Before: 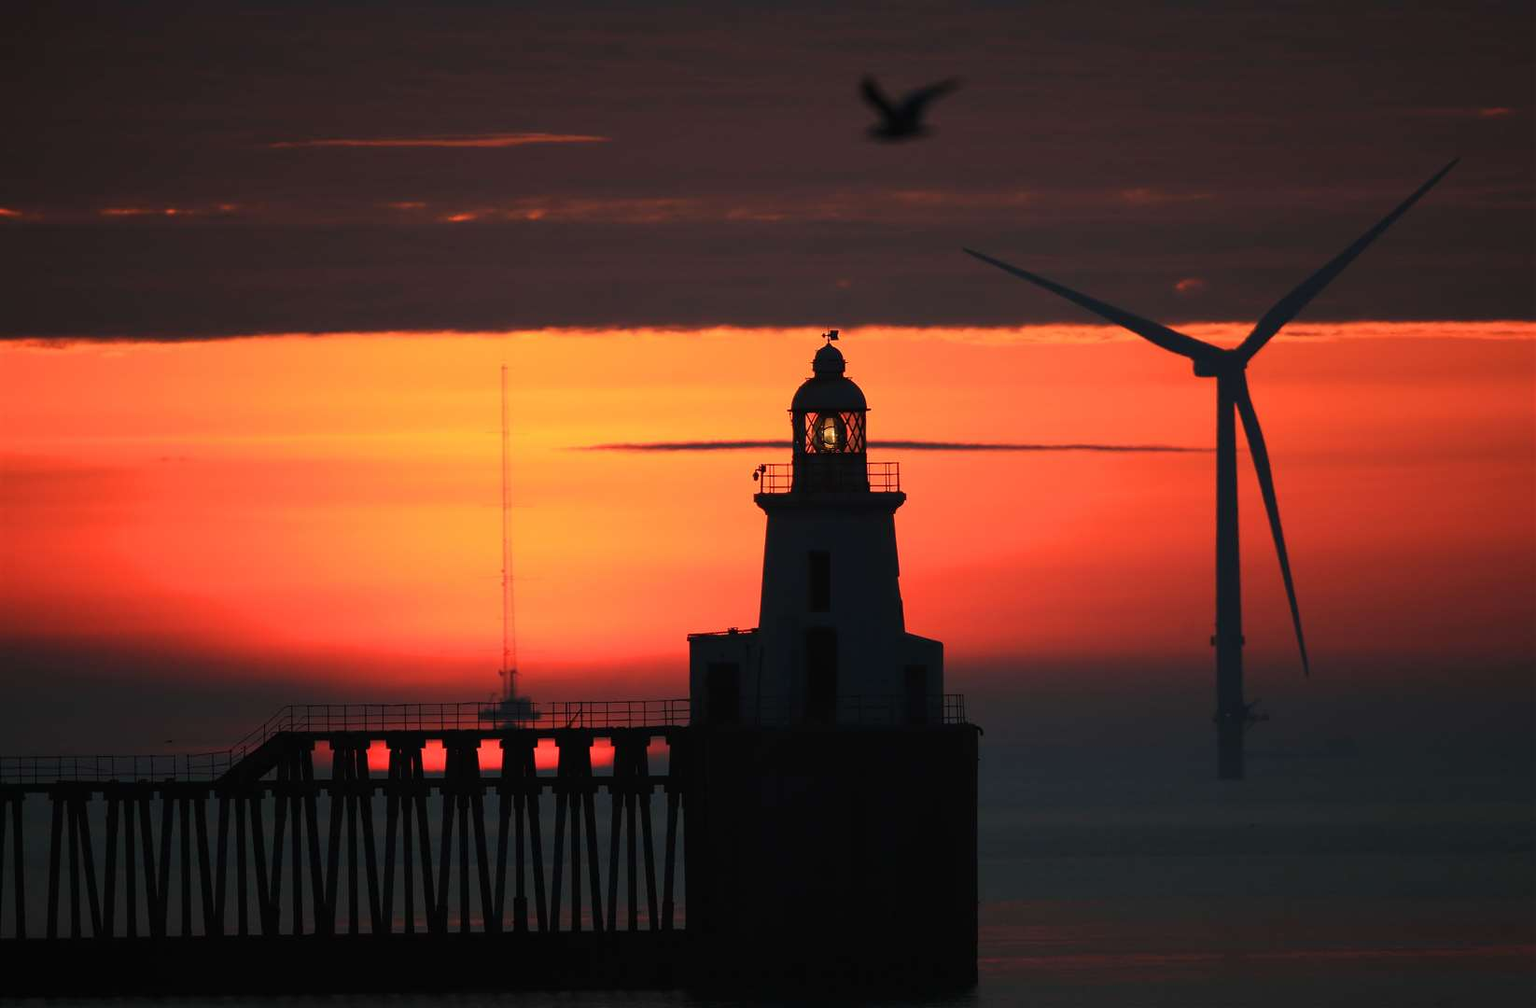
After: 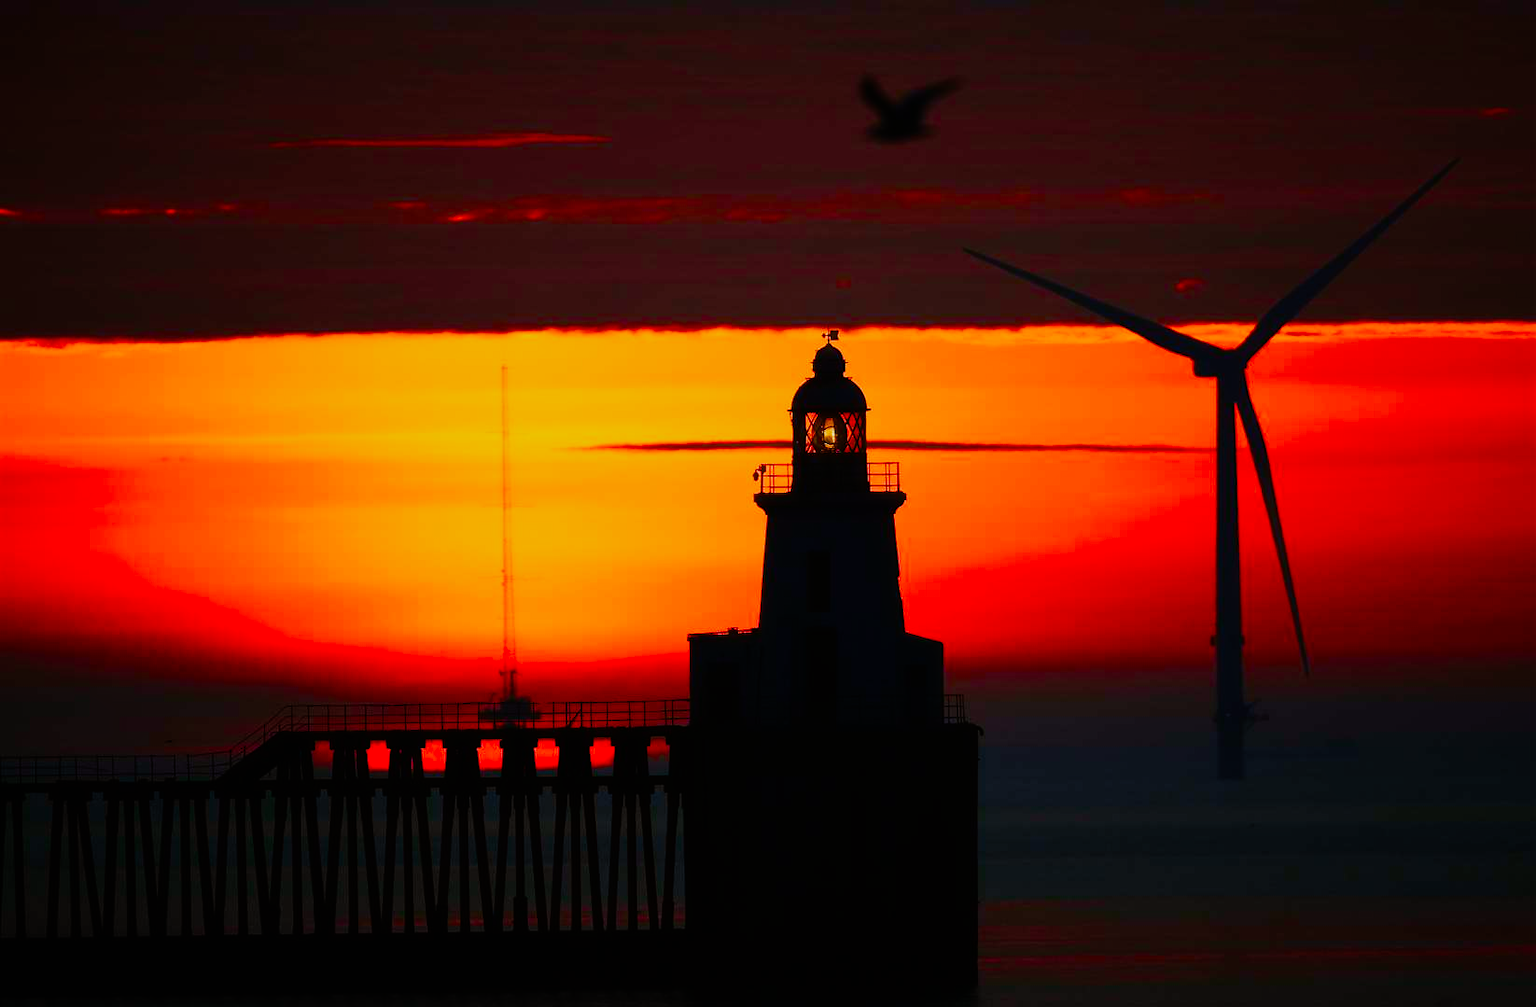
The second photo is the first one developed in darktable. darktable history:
color balance rgb: linear chroma grading › global chroma 18.9%, perceptual saturation grading › global saturation 20%, perceptual saturation grading › highlights -25%, perceptual saturation grading › shadows 50%, global vibrance 18.93%
haze removal: strength -0.1, adaptive false
contrast brightness saturation: contrast 0.04, saturation 0.16
sigmoid: contrast 1.7, skew -0.1, preserve hue 0%, red attenuation 0.1, red rotation 0.035, green attenuation 0.1, green rotation -0.017, blue attenuation 0.15, blue rotation -0.052, base primaries Rec2020
